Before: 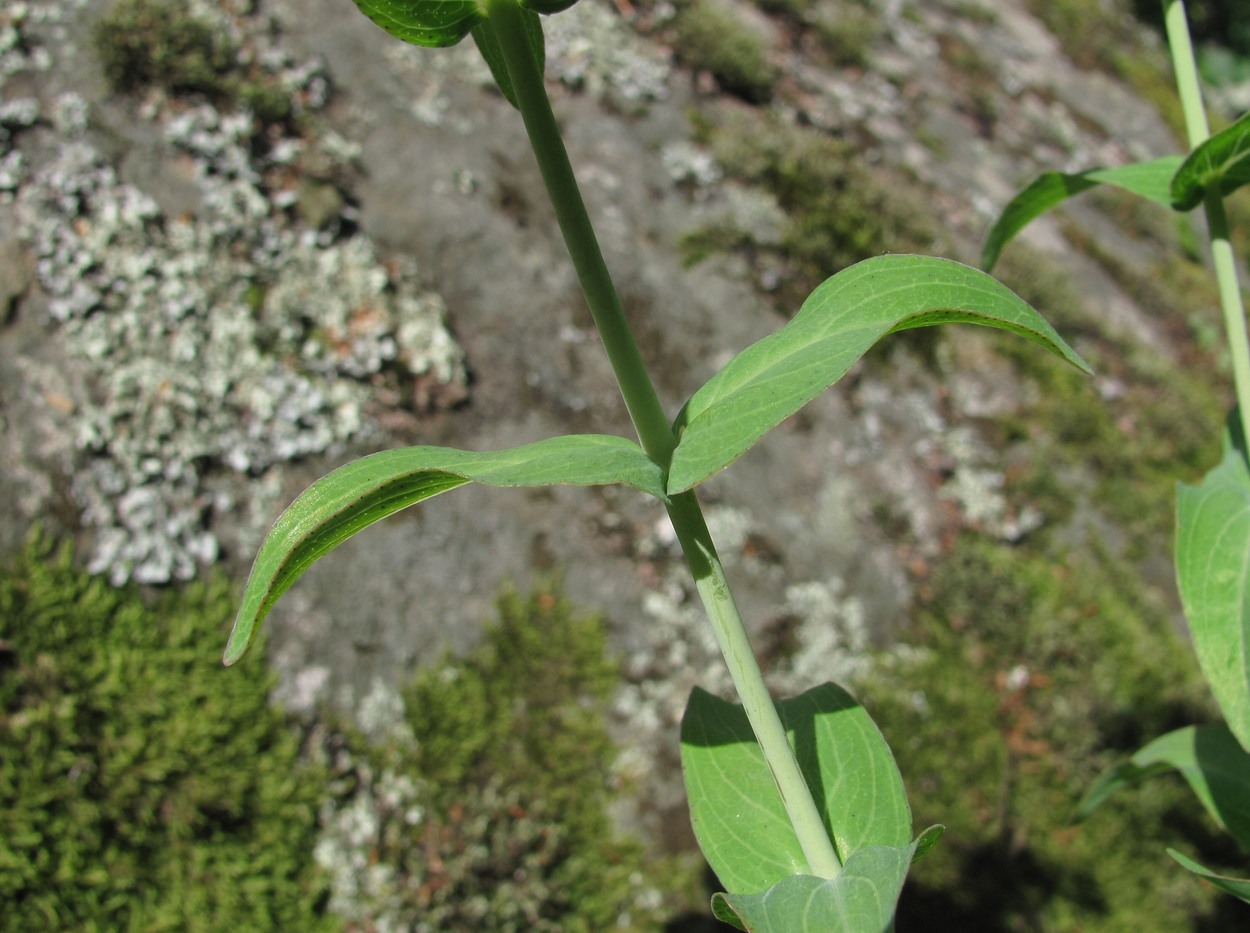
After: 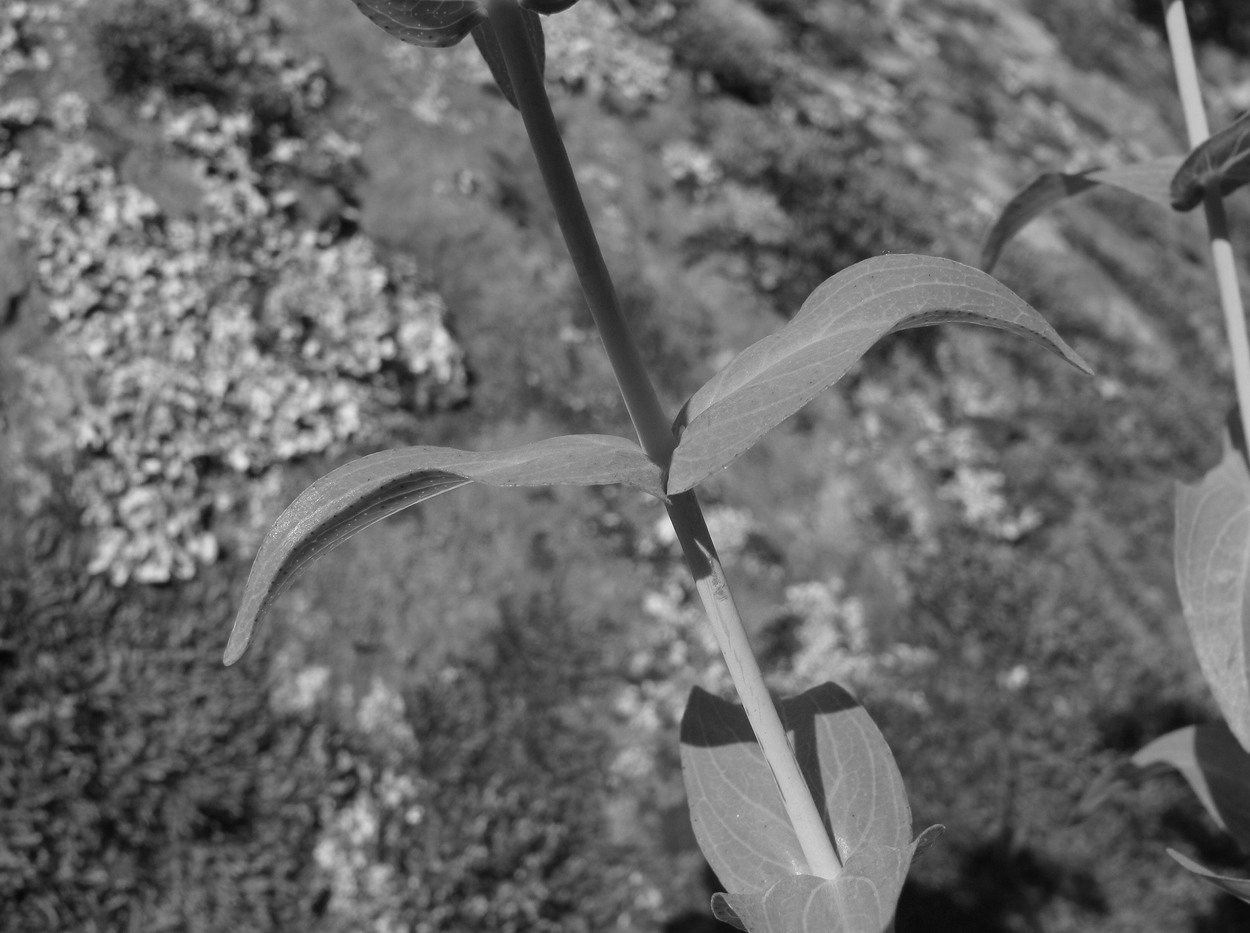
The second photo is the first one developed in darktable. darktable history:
tone equalizer: edges refinement/feathering 500, mask exposure compensation -1.57 EV, preserve details no
color calibration: output gray [0.22, 0.42, 0.37, 0], x 0.367, y 0.379, temperature 4403.58 K, gamut compression 0.99
